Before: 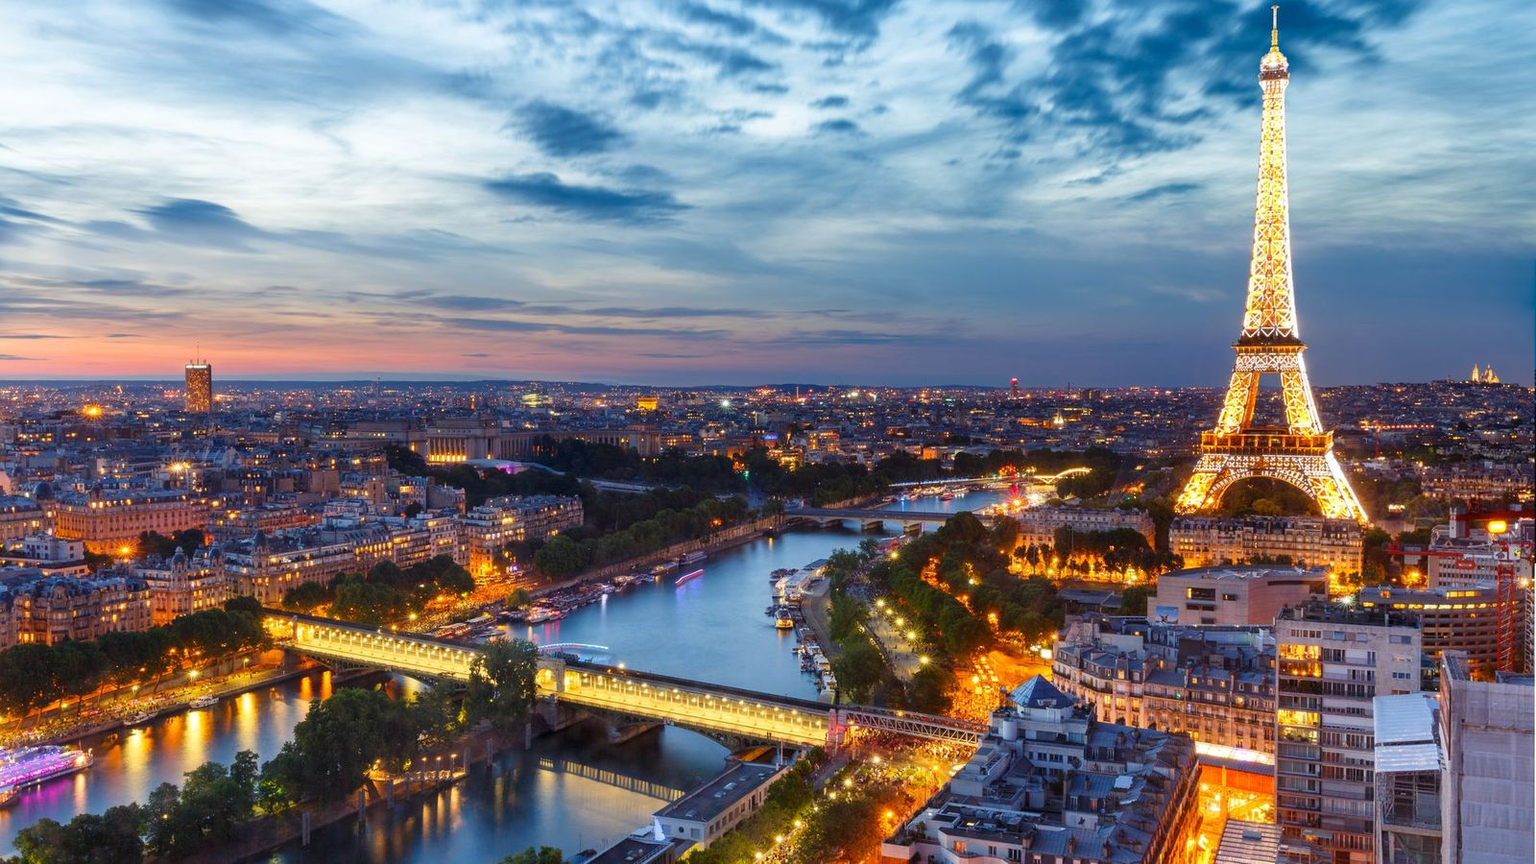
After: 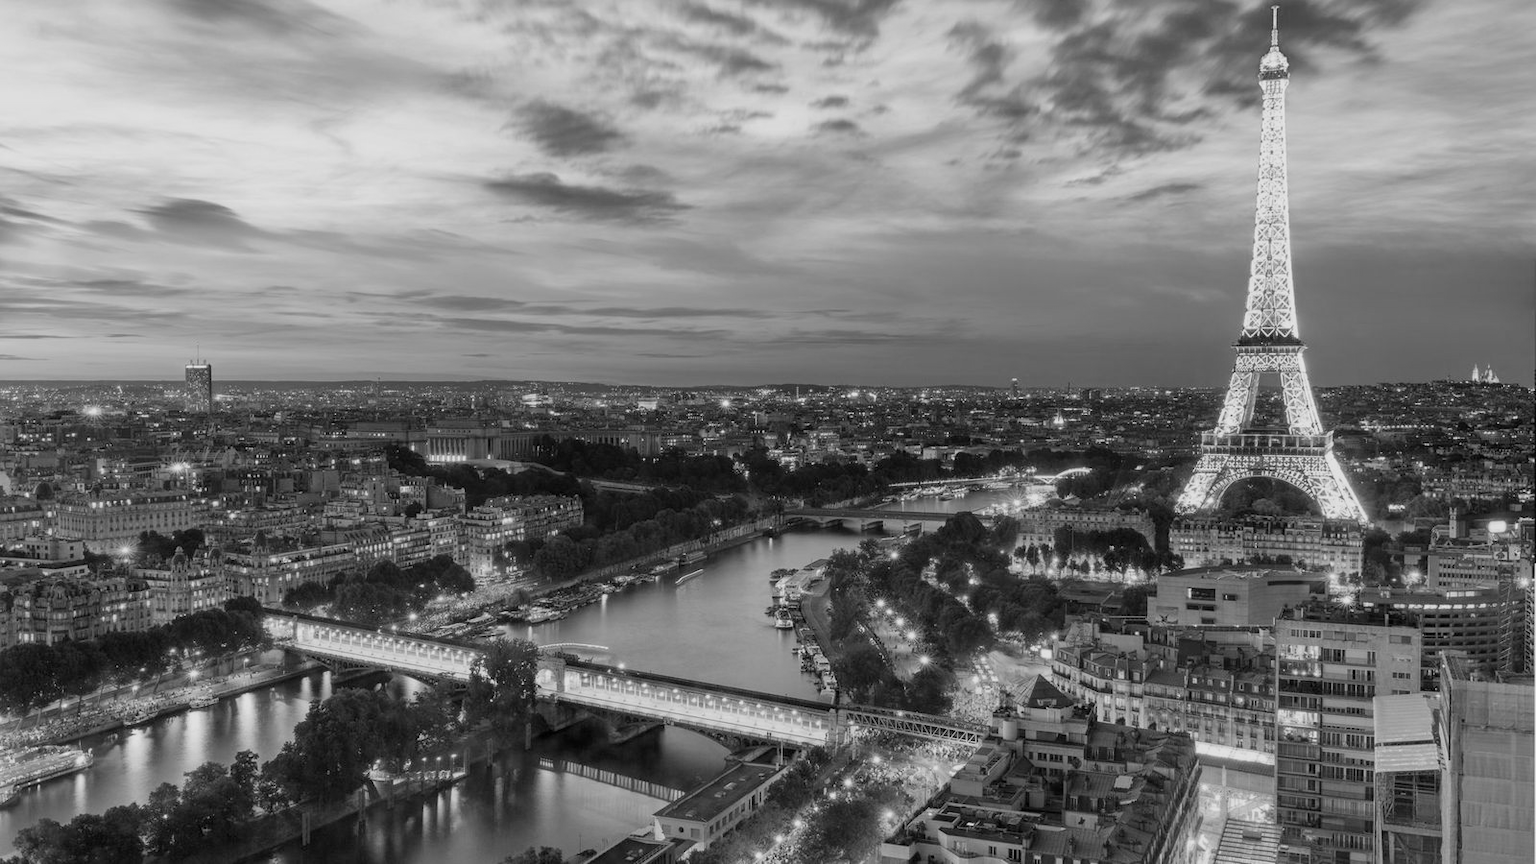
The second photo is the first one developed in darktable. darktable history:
tone equalizer: luminance estimator HSV value / RGB max
filmic rgb: black relative exposure -14.87 EV, white relative exposure 3 EV, target black luminance 0%, hardness 9.19, latitude 98.15%, contrast 0.916, shadows ↔ highlights balance 0.408%
color zones: curves: ch1 [(0, -0.394) (0.143, -0.394) (0.286, -0.394) (0.429, -0.392) (0.571, -0.391) (0.714, -0.391) (0.857, -0.391) (1, -0.394)]
